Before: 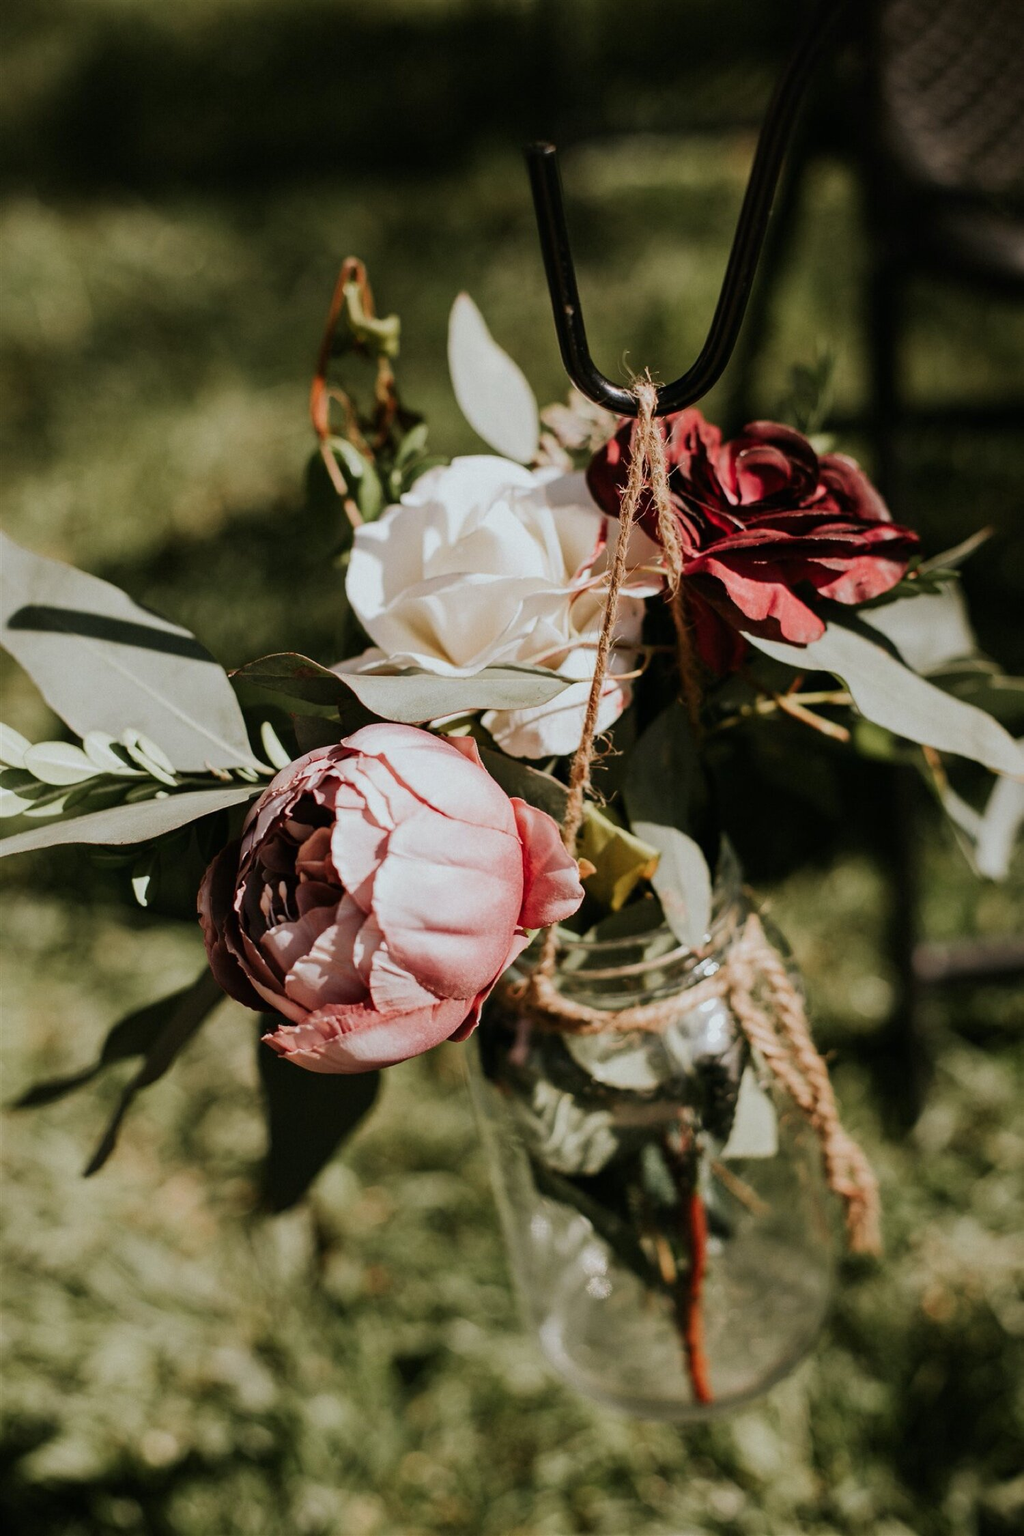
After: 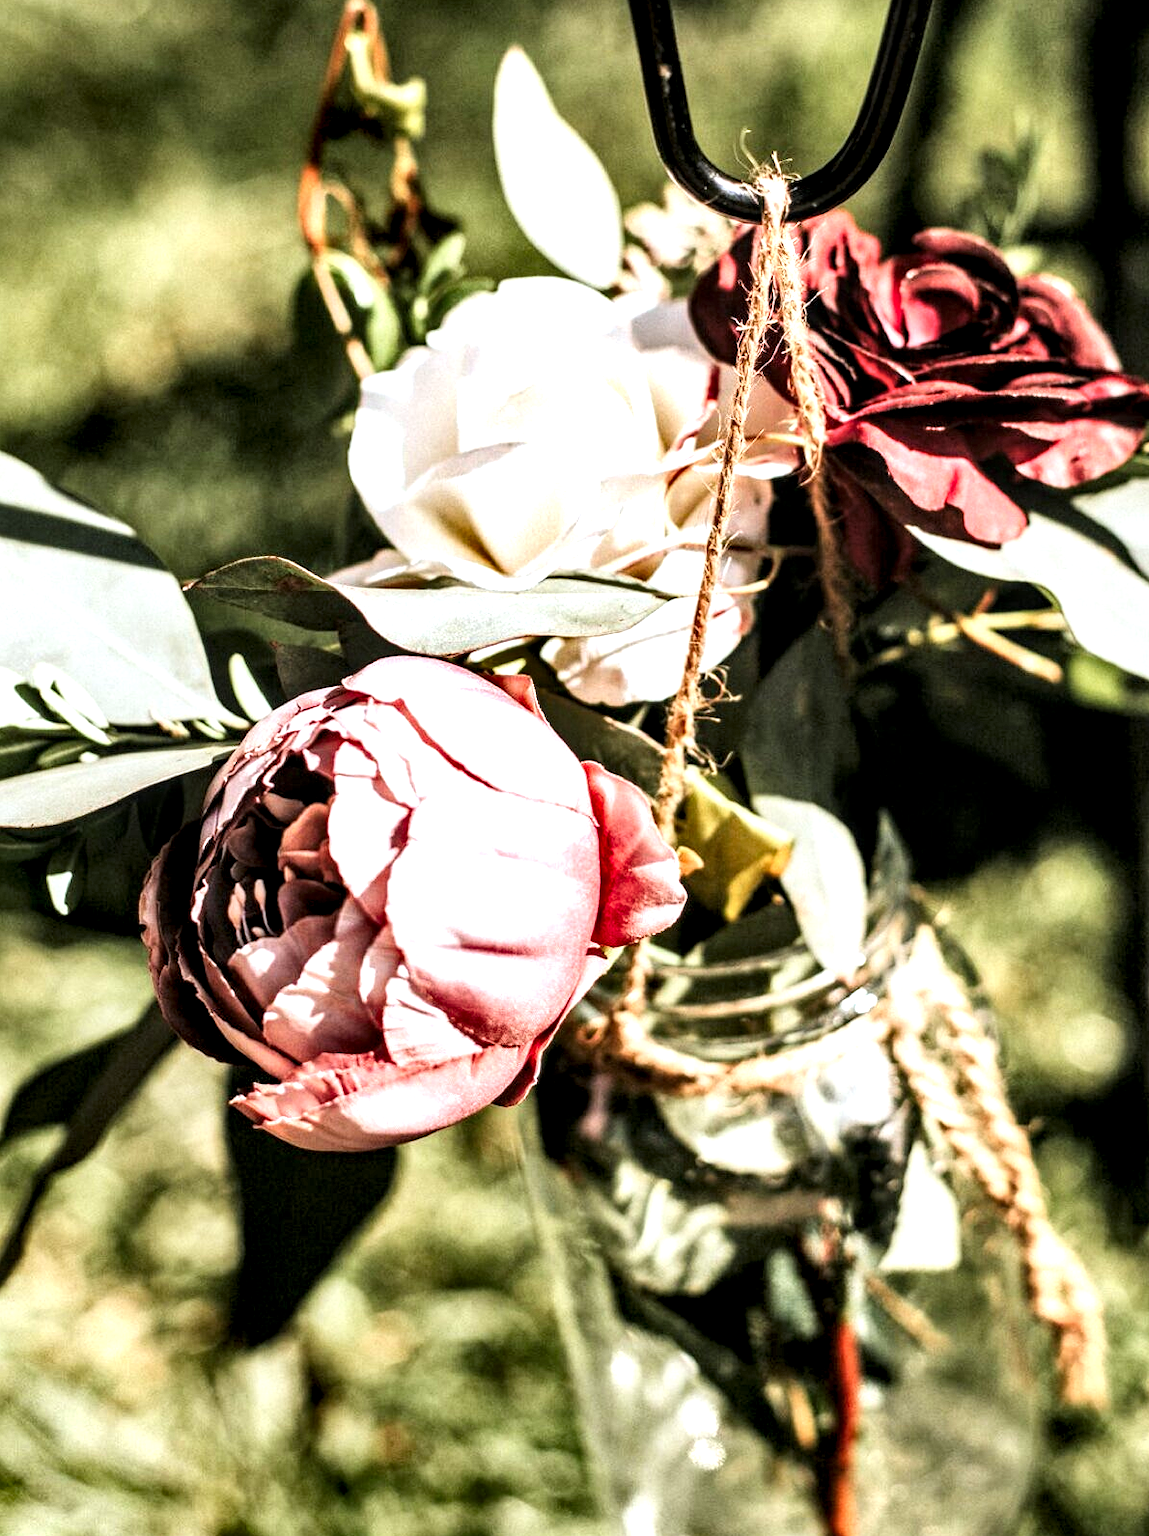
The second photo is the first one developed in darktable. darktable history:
local contrast: highlights 65%, shadows 54%, detail 169%, midtone range 0.514
crop: left 9.712%, top 16.928%, right 10.845%, bottom 12.332%
tone equalizer: on, module defaults
white balance: red 0.976, blue 1.04
exposure: black level correction 0, exposure 1.1 EV, compensate exposure bias true, compensate highlight preservation false
shadows and highlights: radius 100.41, shadows 50.55, highlights -64.36, highlights color adjustment 49.82%, soften with gaussian
tone curve: curves: ch0 [(0, 0) (0.004, 0.001) (0.133, 0.112) (0.325, 0.362) (0.832, 0.893) (1, 1)], color space Lab, linked channels, preserve colors none
